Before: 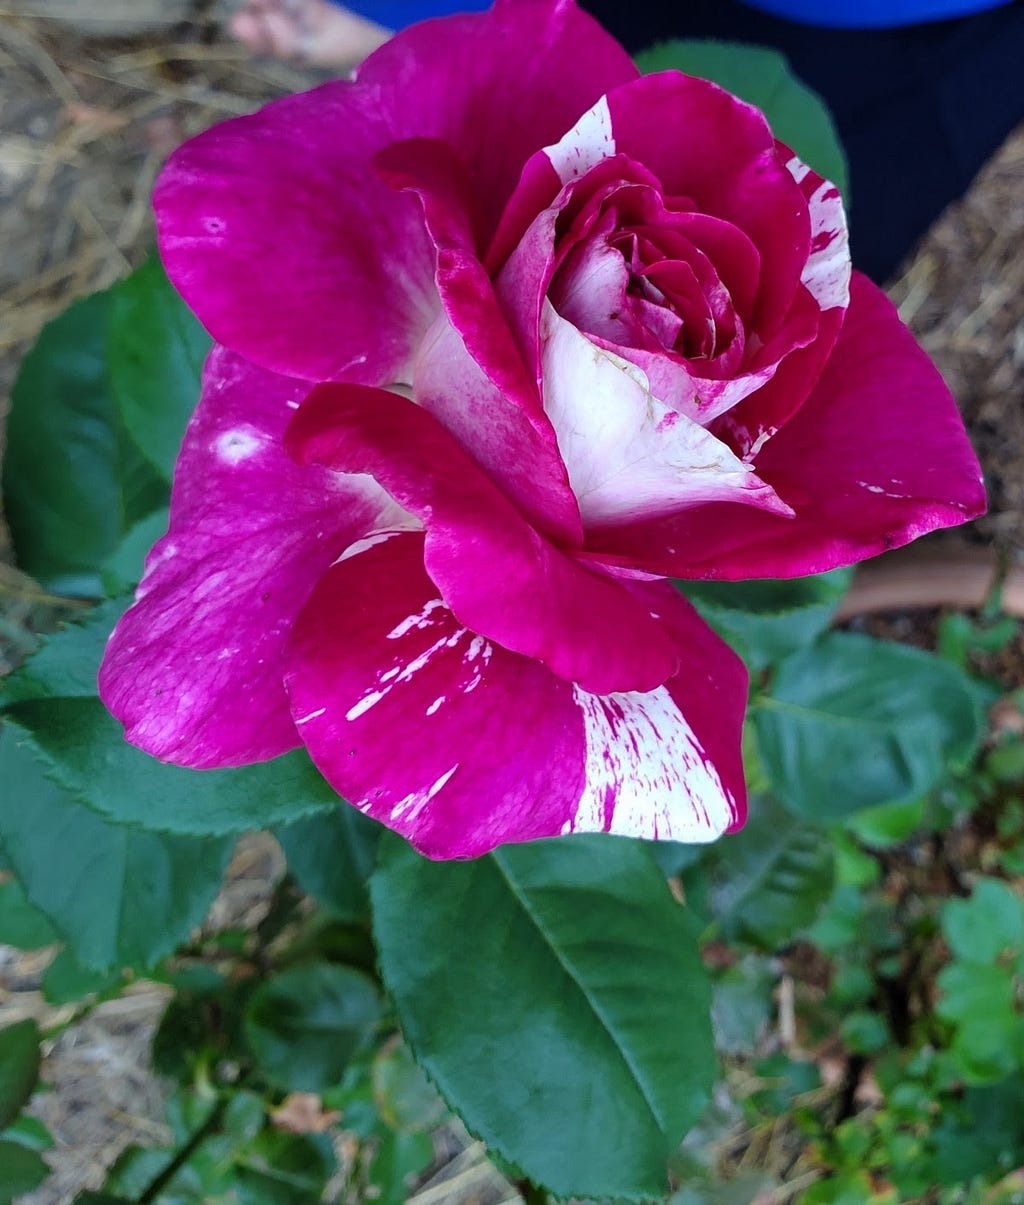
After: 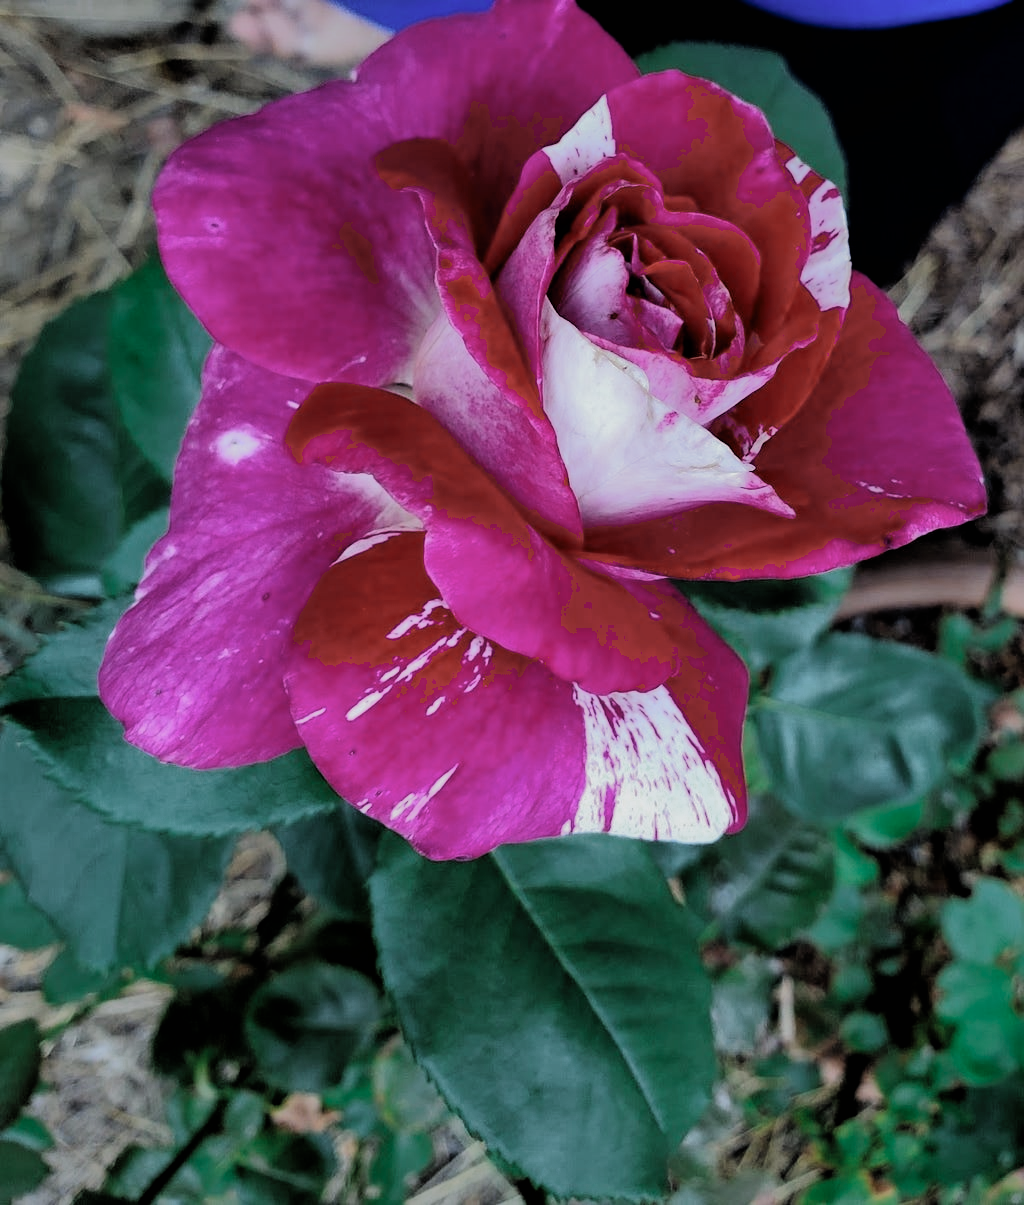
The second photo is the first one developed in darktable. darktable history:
filmic rgb: black relative exposure -4.03 EV, white relative exposure 2.98 EV, hardness 2.98, contrast 1.483
shadows and highlights: shadows 38.06, highlights -74.14, shadows color adjustment 99.13%, highlights color adjustment 0.479%
color zones: curves: ch0 [(0, 0.5) (0.125, 0.4) (0.25, 0.5) (0.375, 0.4) (0.5, 0.4) (0.625, 0.6) (0.75, 0.6) (0.875, 0.5)]; ch1 [(0, 0.4) (0.125, 0.5) (0.25, 0.4) (0.375, 0.4) (0.5, 0.4) (0.625, 0.4) (0.75, 0.5) (0.875, 0.4)]; ch2 [(0, 0.6) (0.125, 0.5) (0.25, 0.5) (0.375, 0.6) (0.5, 0.6) (0.625, 0.5) (0.75, 0.5) (0.875, 0.5)]
